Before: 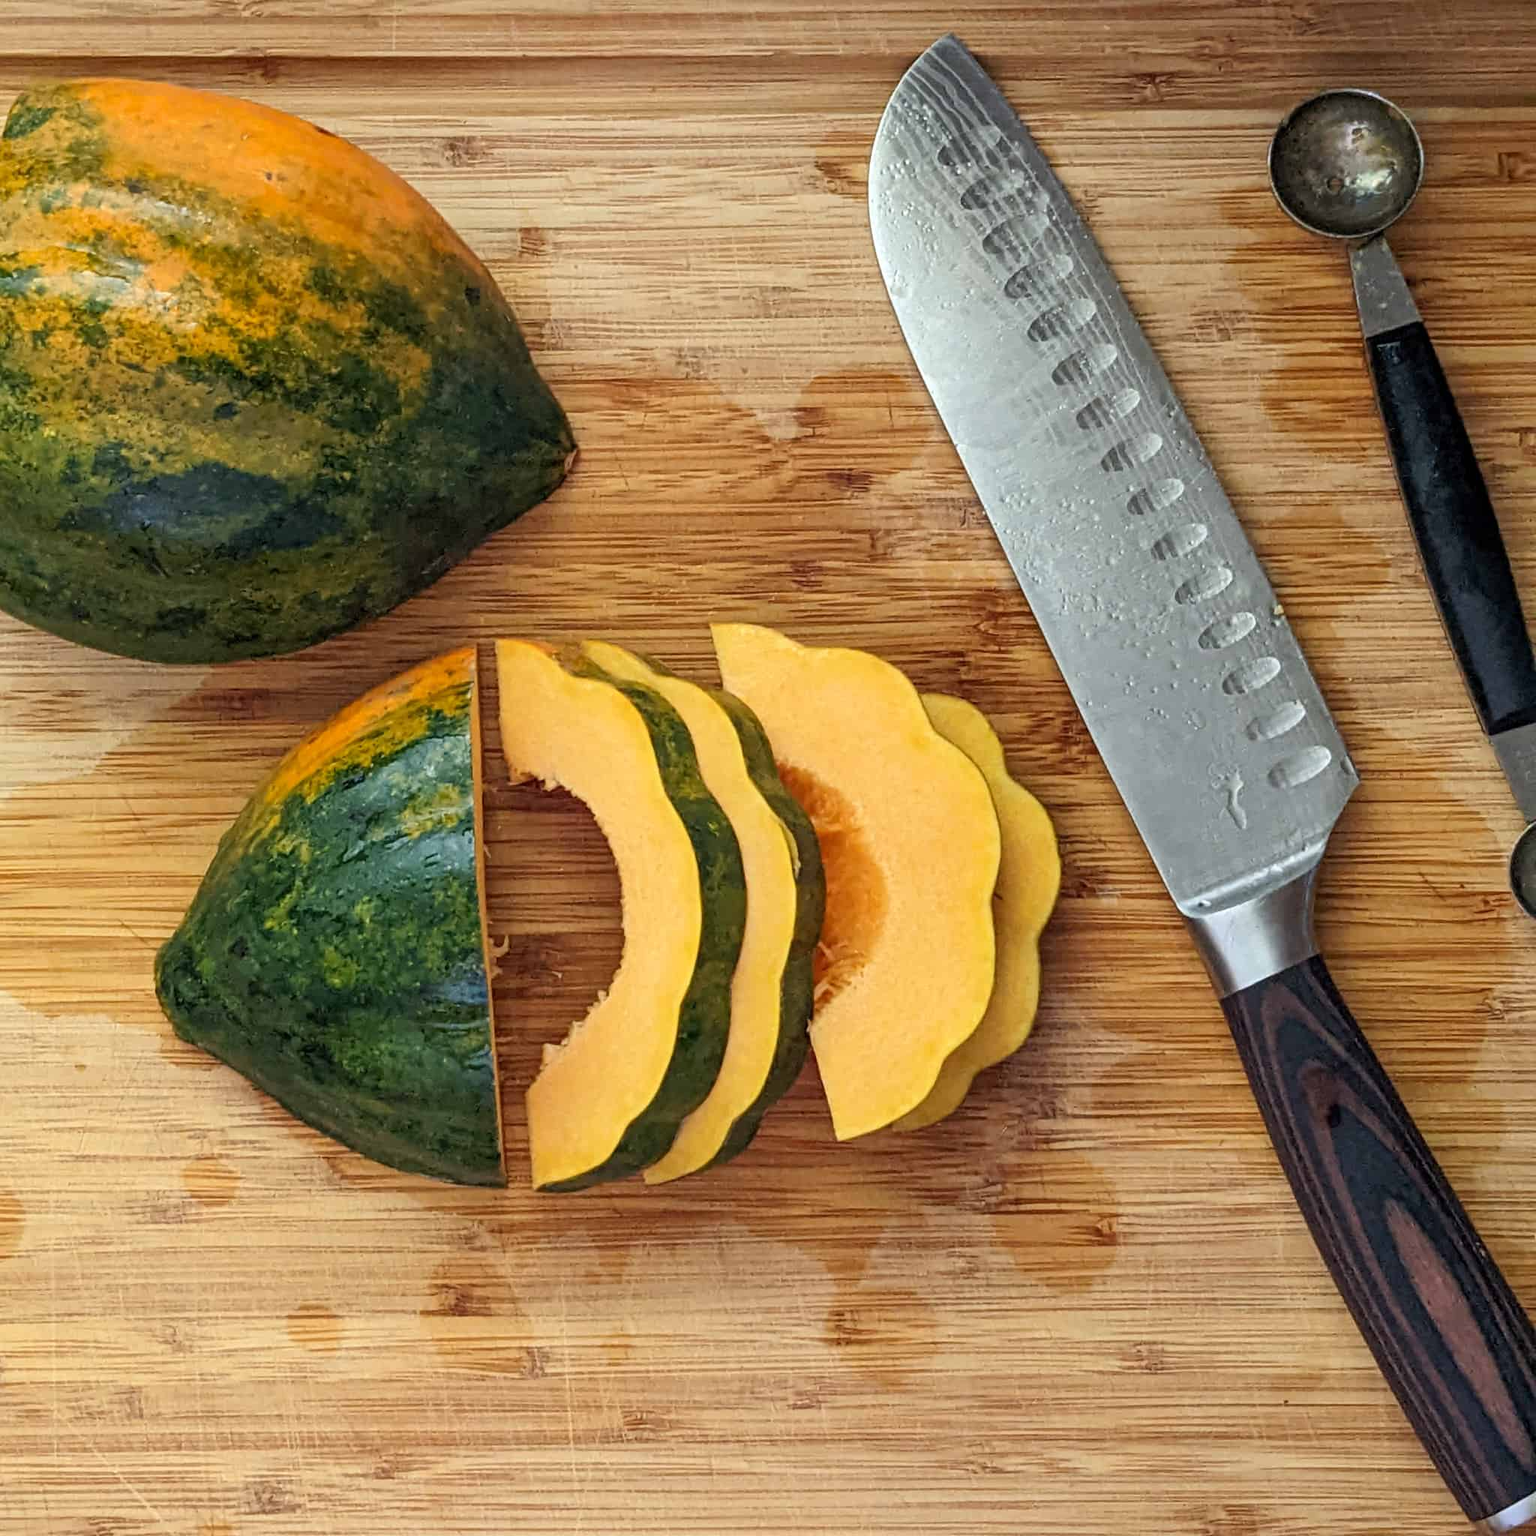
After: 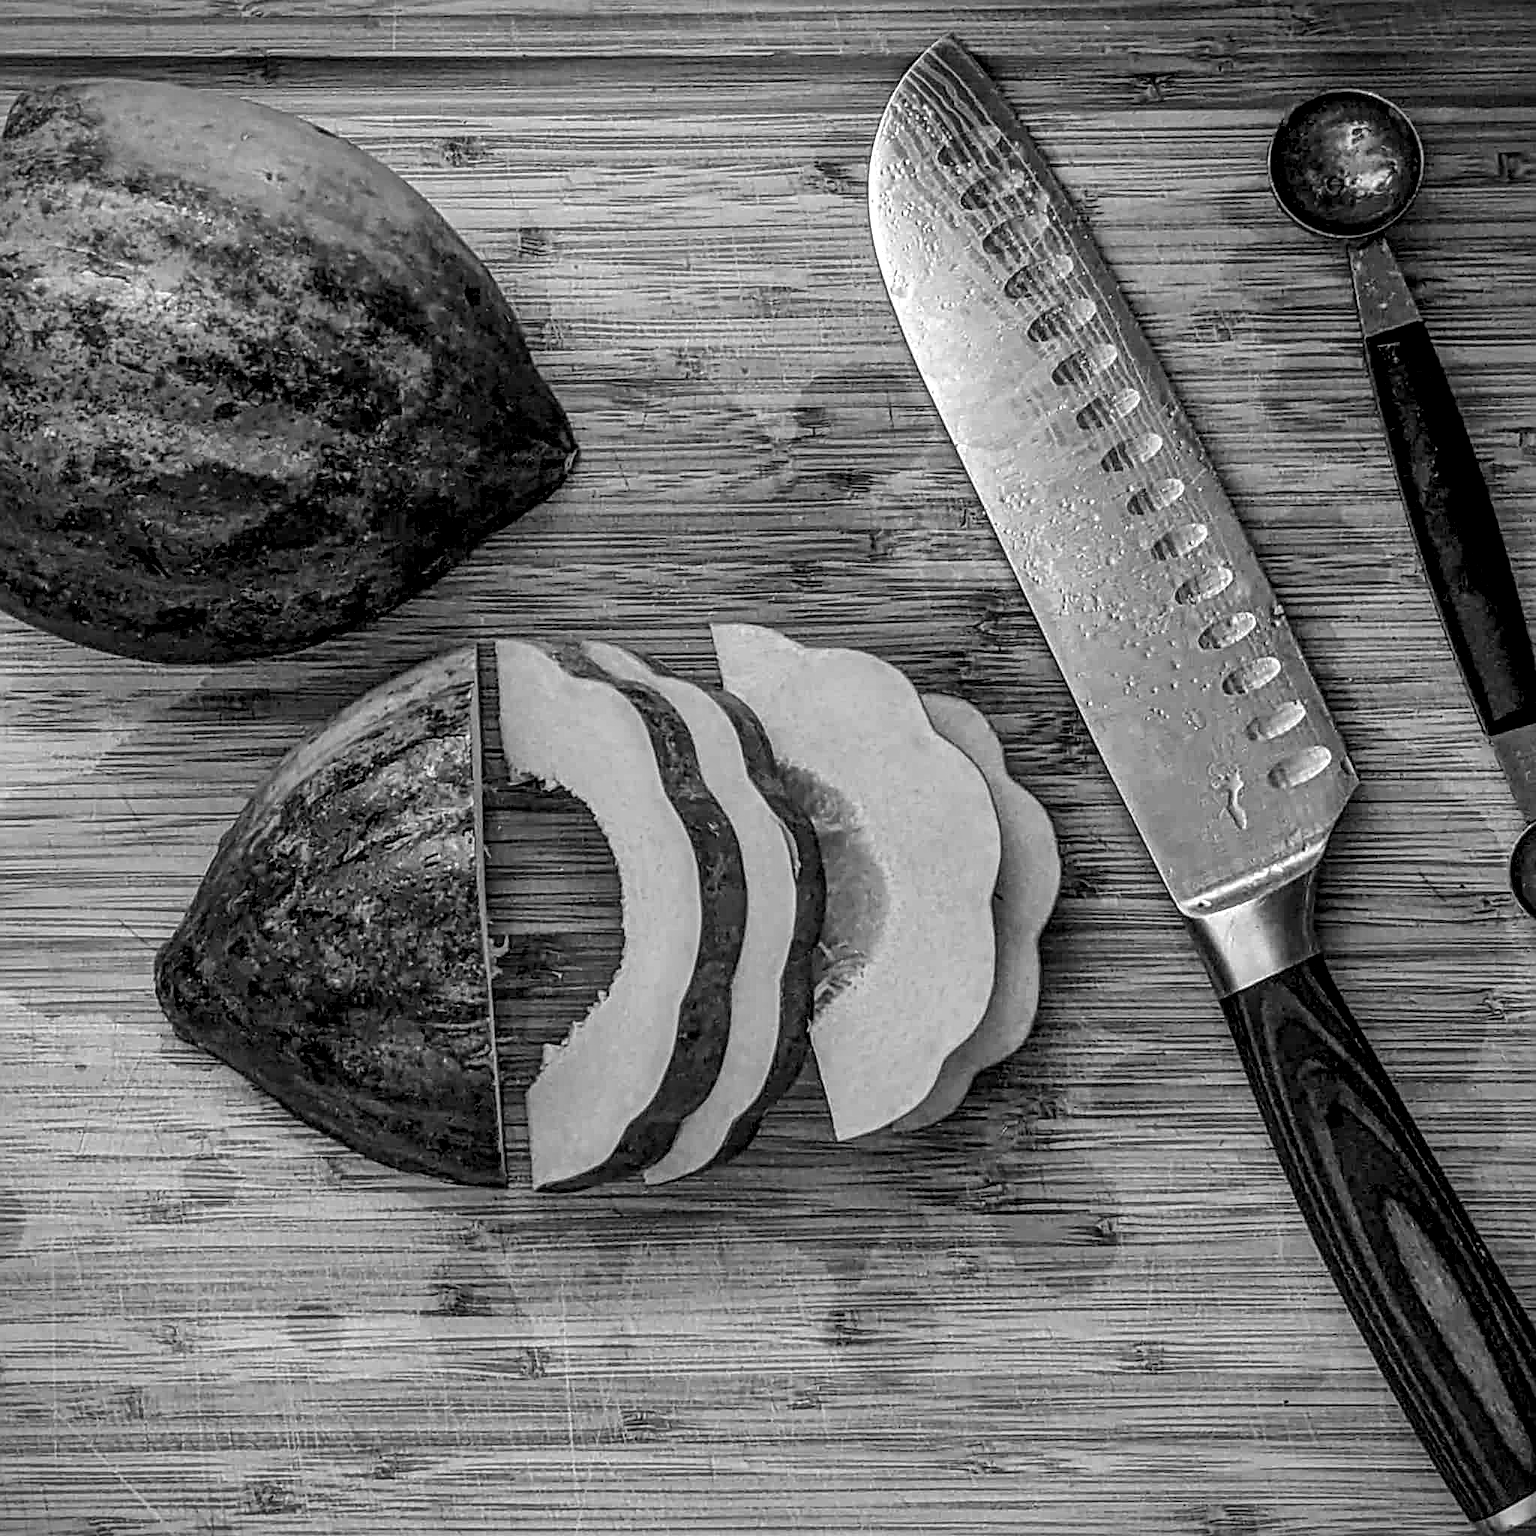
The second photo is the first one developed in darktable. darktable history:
vignetting: fall-off start 100.08%
color zones: curves: ch0 [(0, 0.613) (0.01, 0.613) (0.245, 0.448) (0.498, 0.529) (0.642, 0.665) (0.879, 0.777) (0.99, 0.613)]; ch1 [(0, 0) (0.143, 0) (0.286, 0) (0.429, 0) (0.571, 0) (0.714, 0) (0.857, 0)]
exposure: exposure -0.352 EV, compensate highlight preservation false
local contrast: highlights 2%, shadows 0%, detail 181%
shadows and highlights: white point adjustment 0.048, soften with gaussian
sharpen: radius 2.704, amount 0.656
